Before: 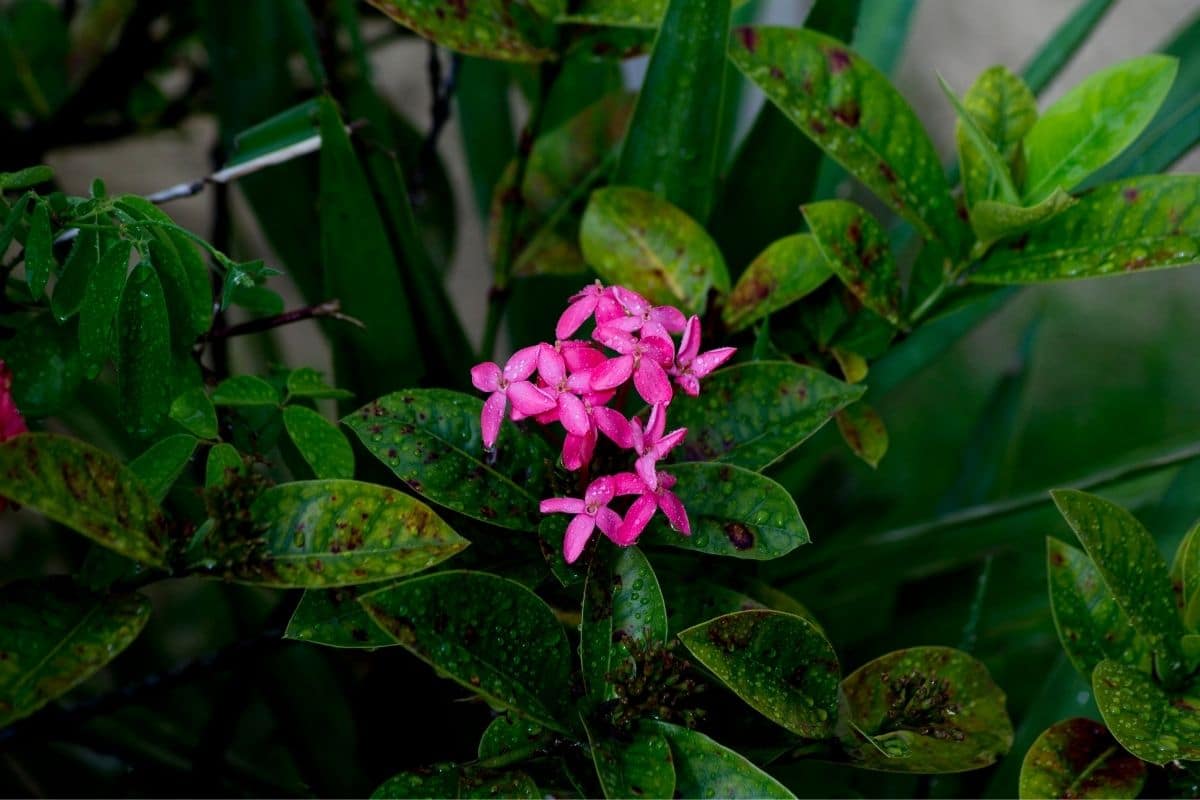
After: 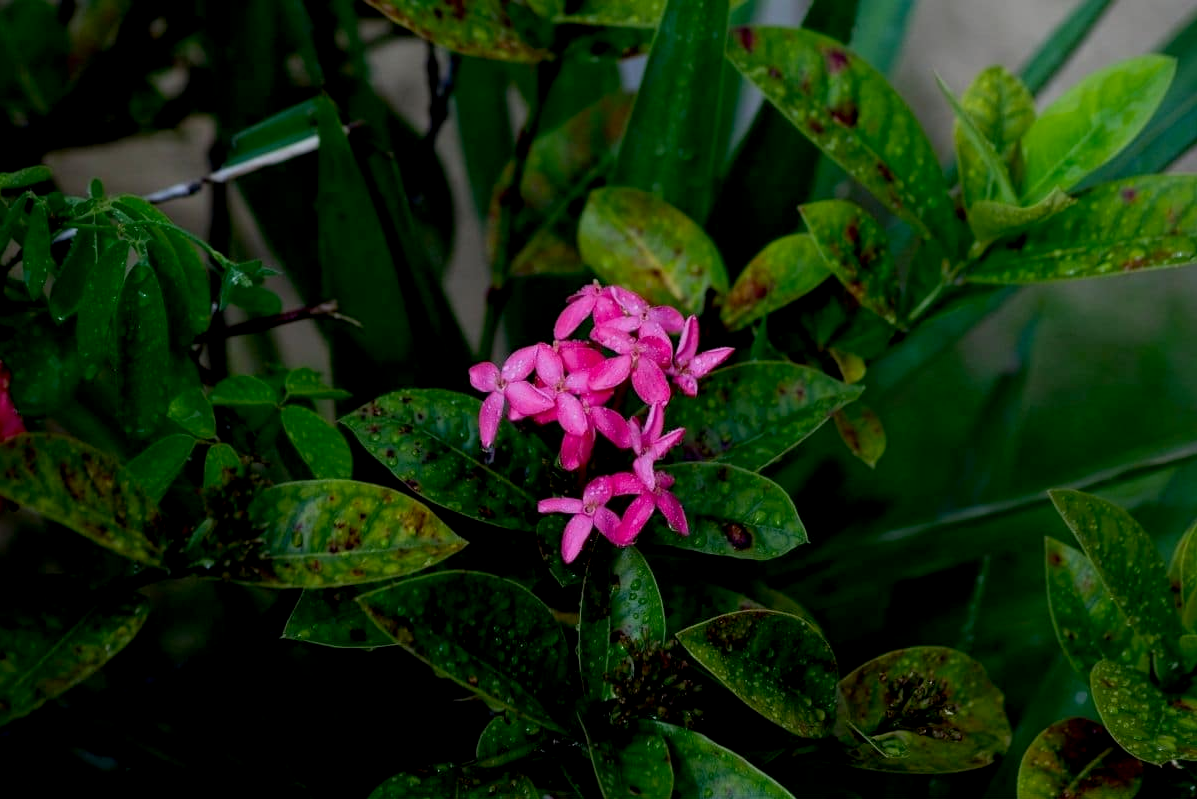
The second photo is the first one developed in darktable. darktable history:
crop and rotate: left 0.185%, bottom 0.014%
exposure: black level correction 0.006, exposure -0.223 EV, compensate highlight preservation false
